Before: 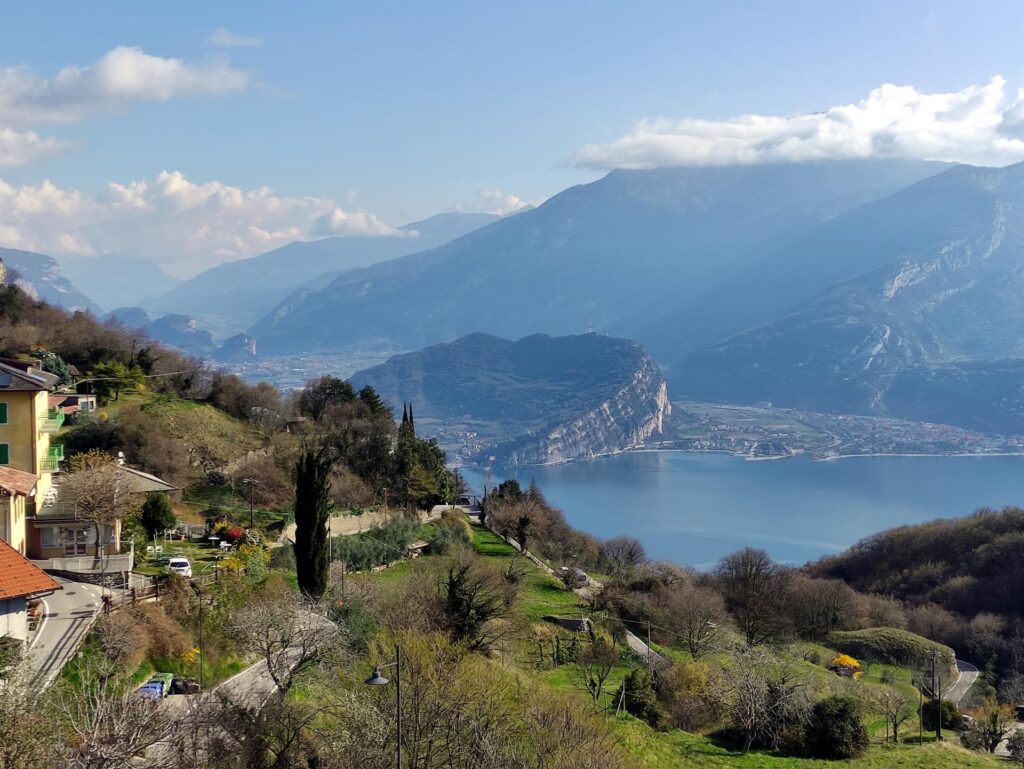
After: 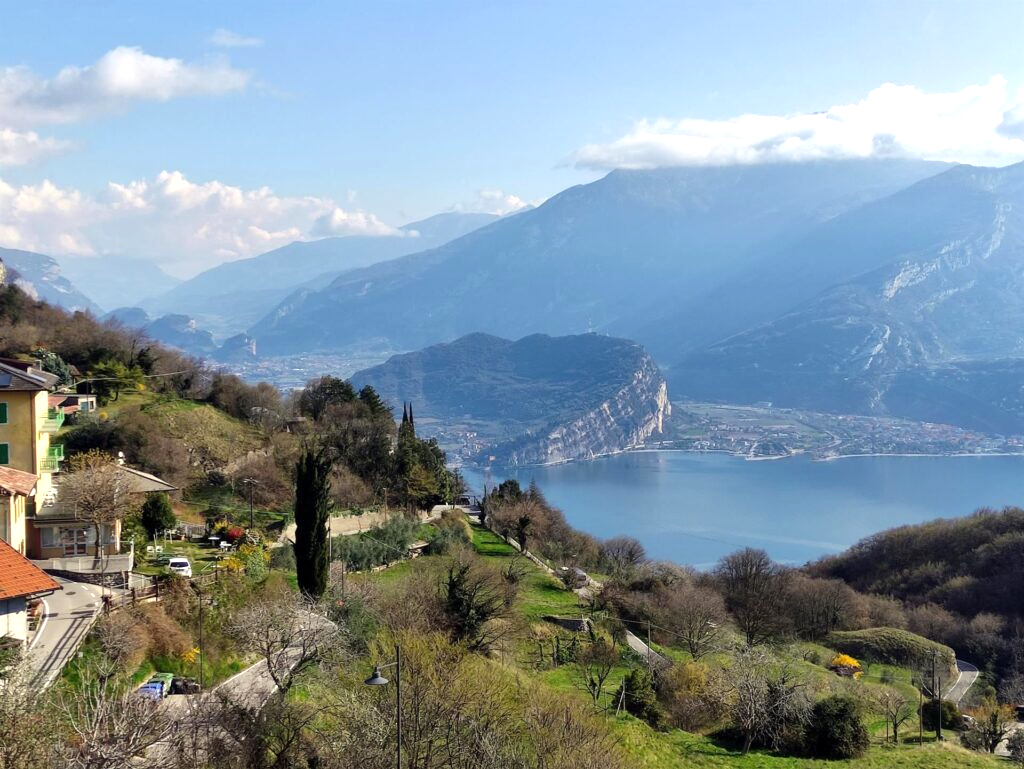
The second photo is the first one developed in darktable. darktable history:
tone equalizer: -8 EV -0.426 EV, -7 EV -0.384 EV, -6 EV -0.298 EV, -5 EV -0.229 EV, -3 EV 0.204 EV, -2 EV 0.354 EV, -1 EV 0.399 EV, +0 EV 0.439 EV, smoothing diameter 24.94%, edges refinement/feathering 13.99, preserve details guided filter
